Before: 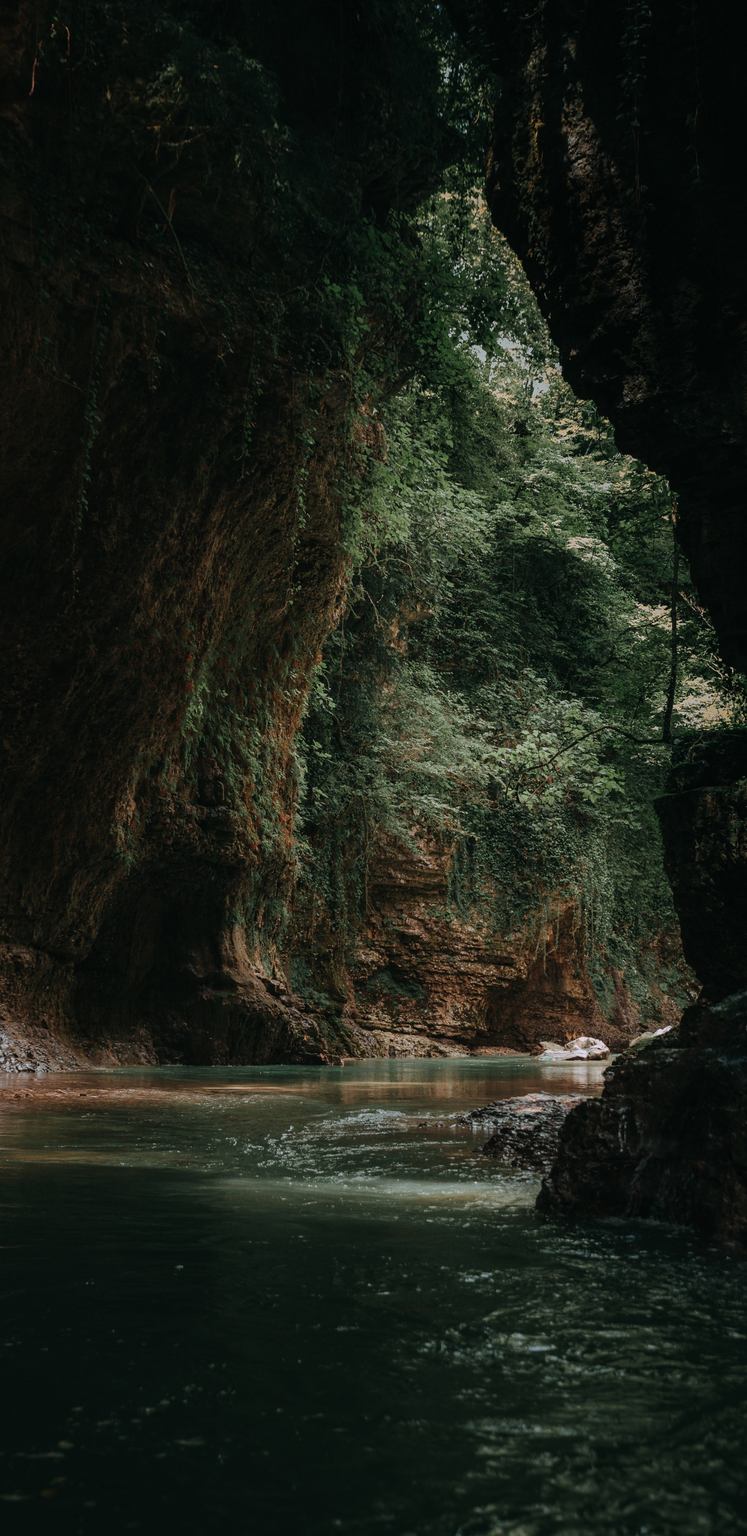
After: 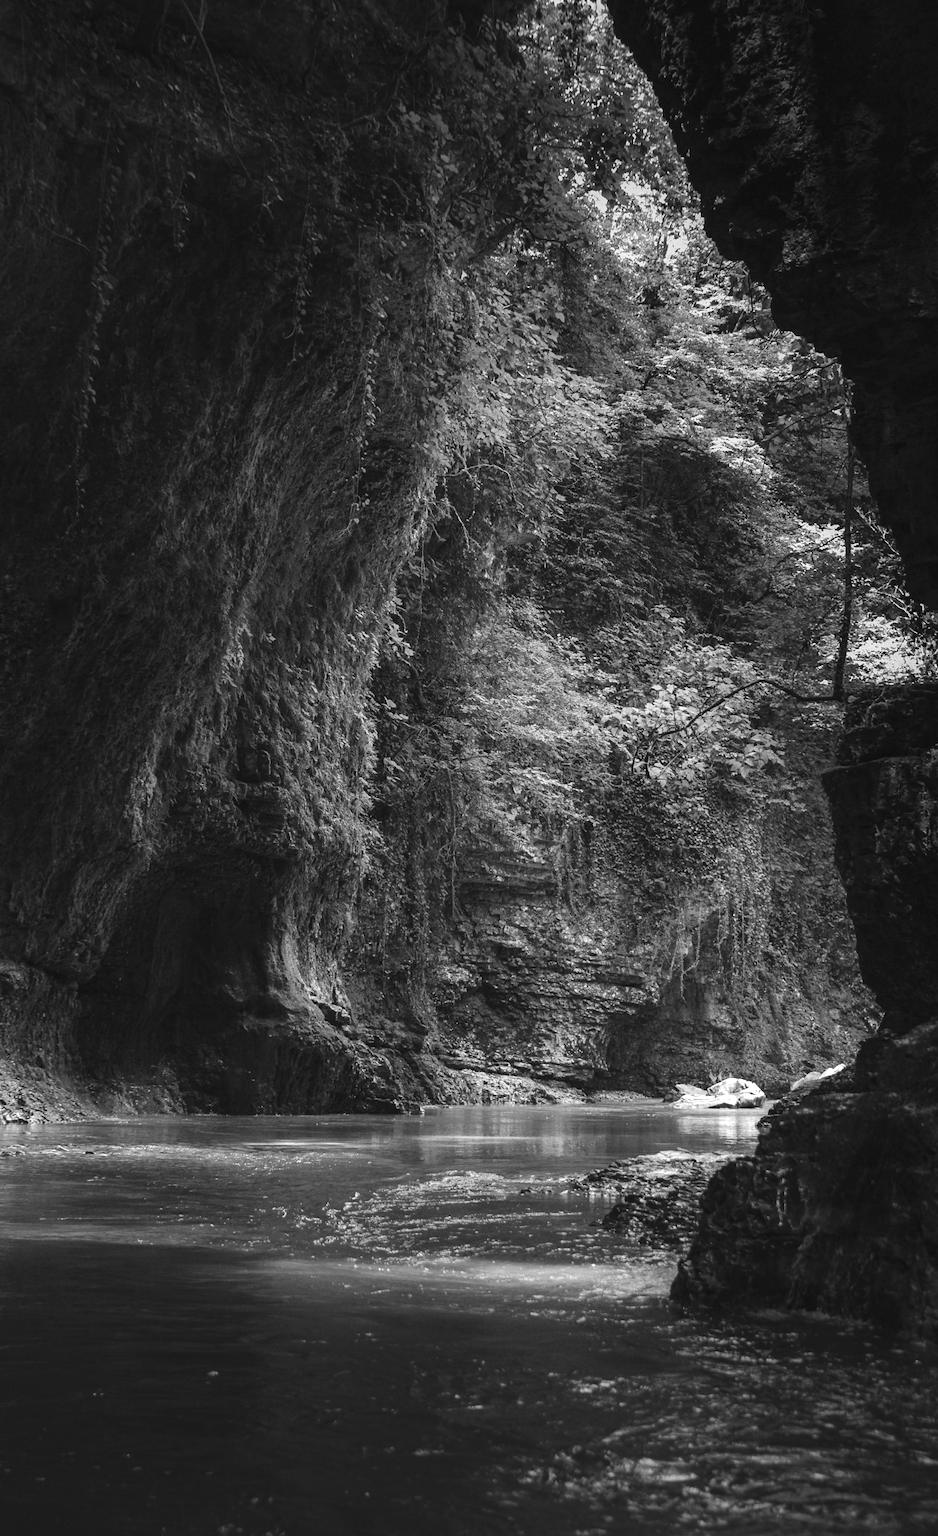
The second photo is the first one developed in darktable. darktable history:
monochrome: a 79.32, b 81.83, size 1.1
exposure: black level correction 0, exposure 1.741 EV, compensate exposure bias true, compensate highlight preservation false
crop and rotate: left 1.814%, top 12.818%, right 0.25%, bottom 9.225%
